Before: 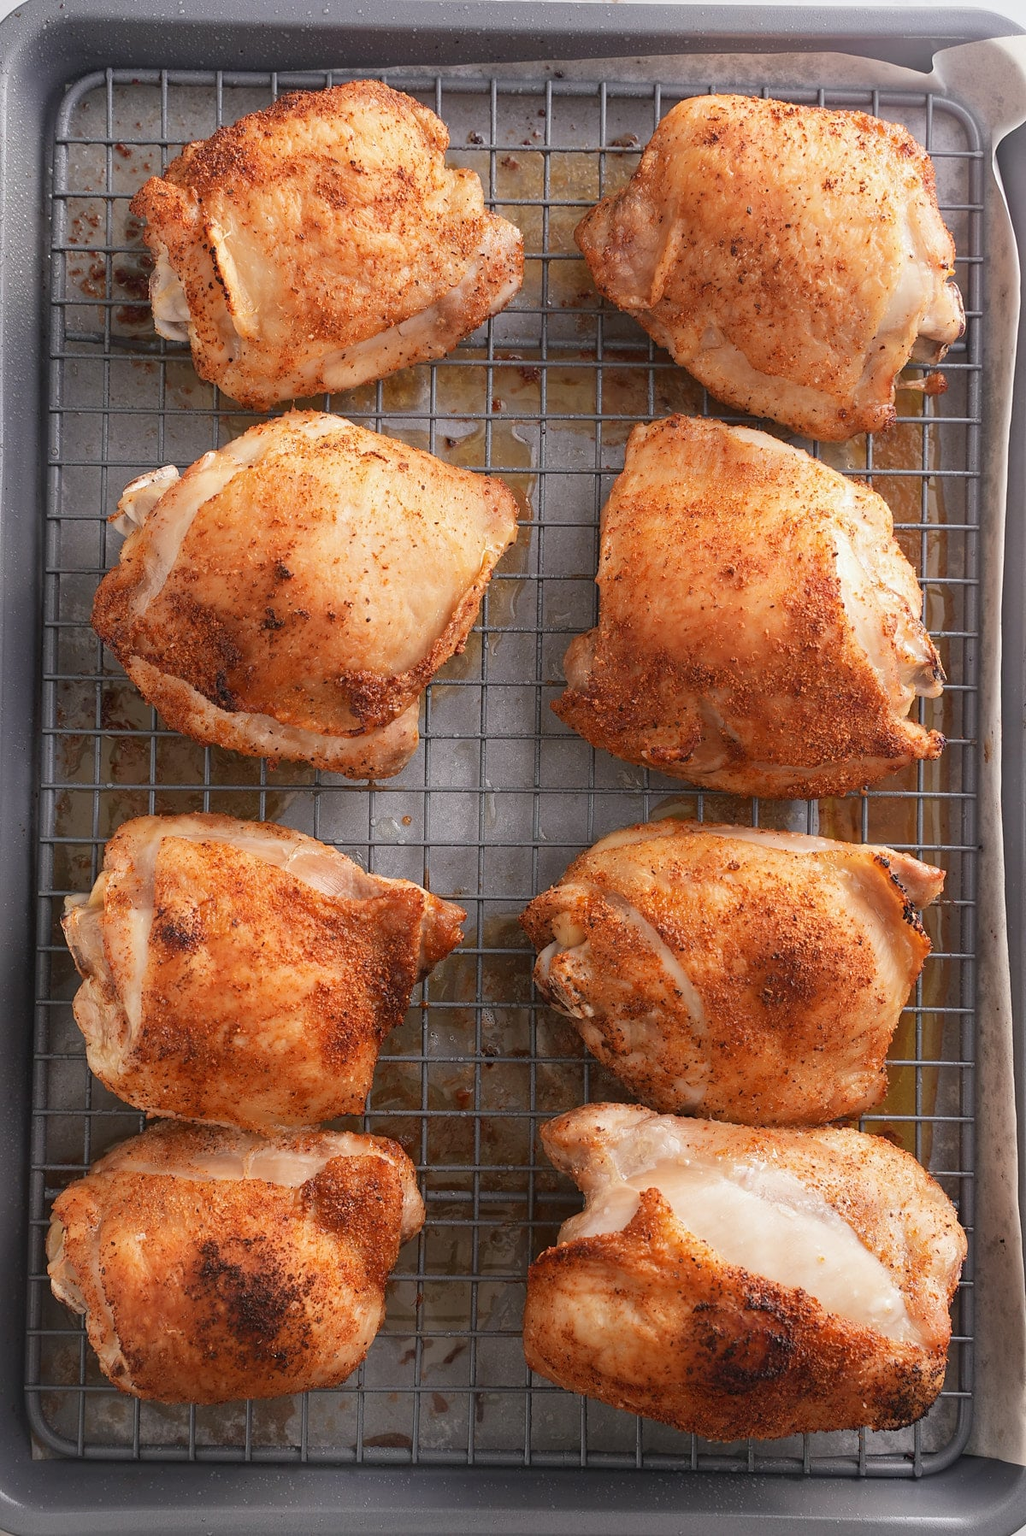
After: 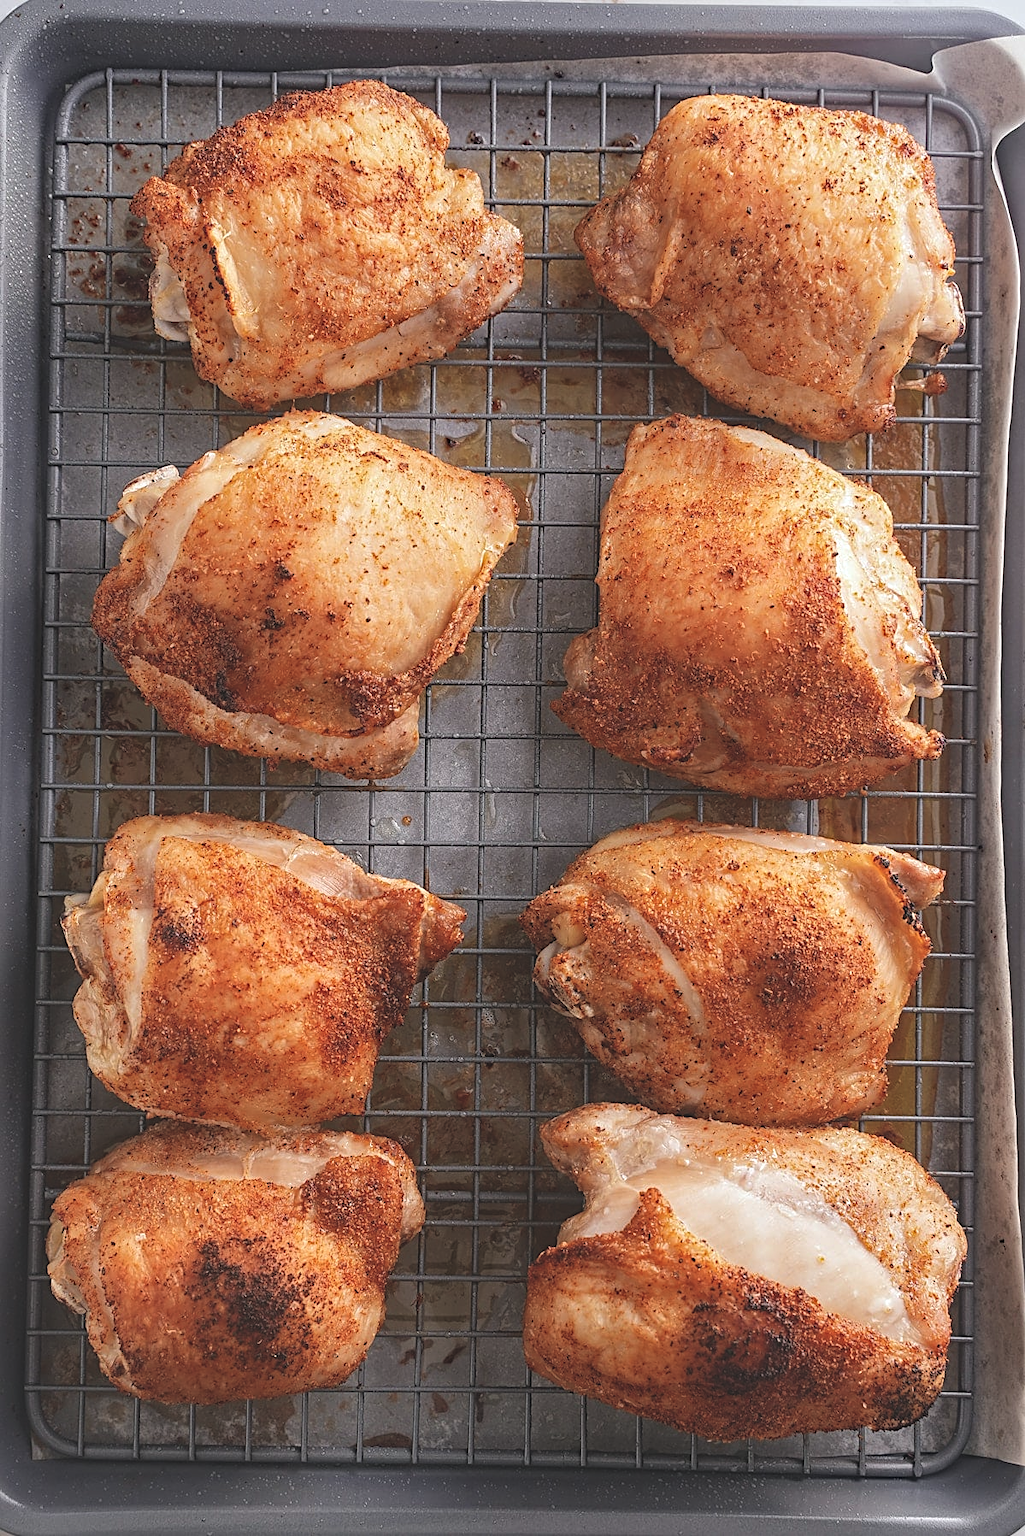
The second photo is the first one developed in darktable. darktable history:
exposure: black level correction -0.025, exposure -0.121 EV, compensate exposure bias true, compensate highlight preservation false
sharpen: radius 2.785
local contrast: on, module defaults
haze removal: compatibility mode true, adaptive false
